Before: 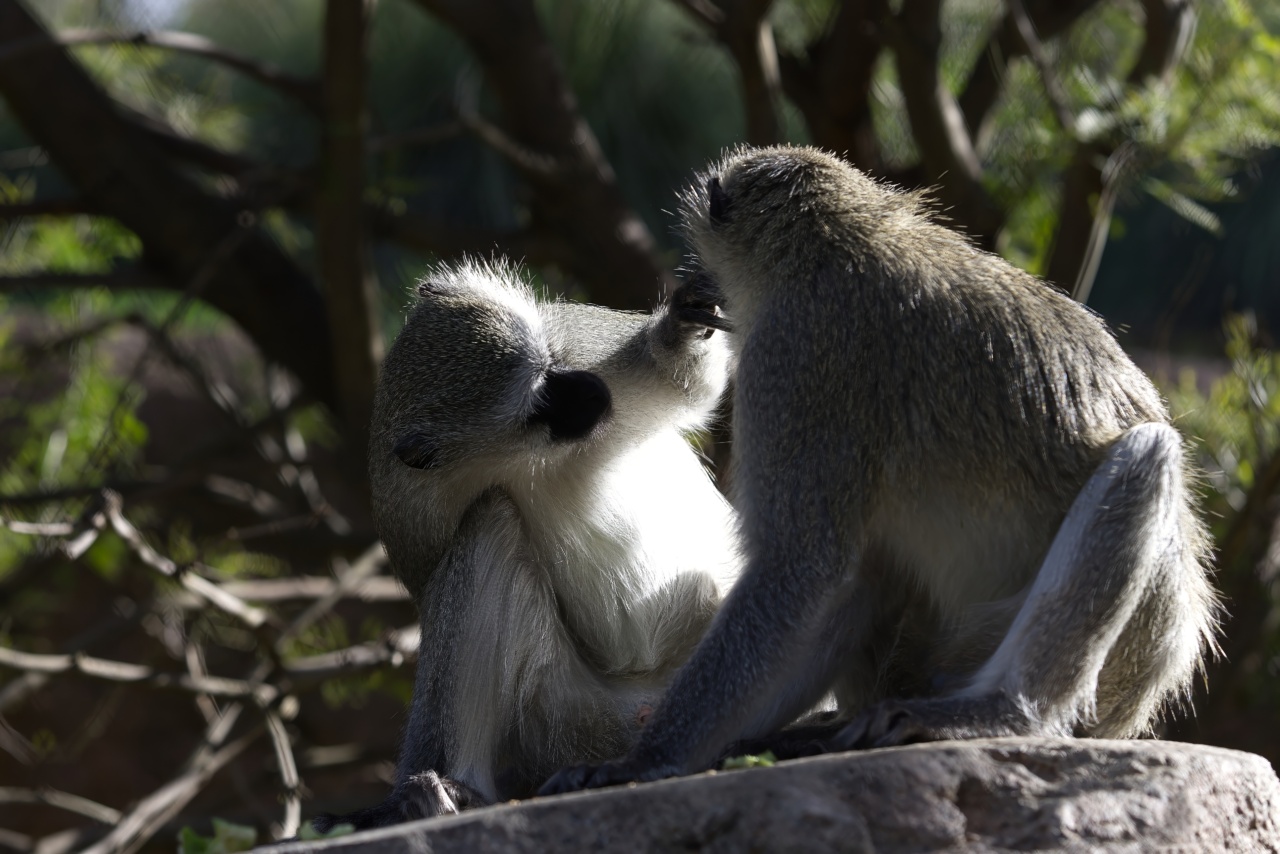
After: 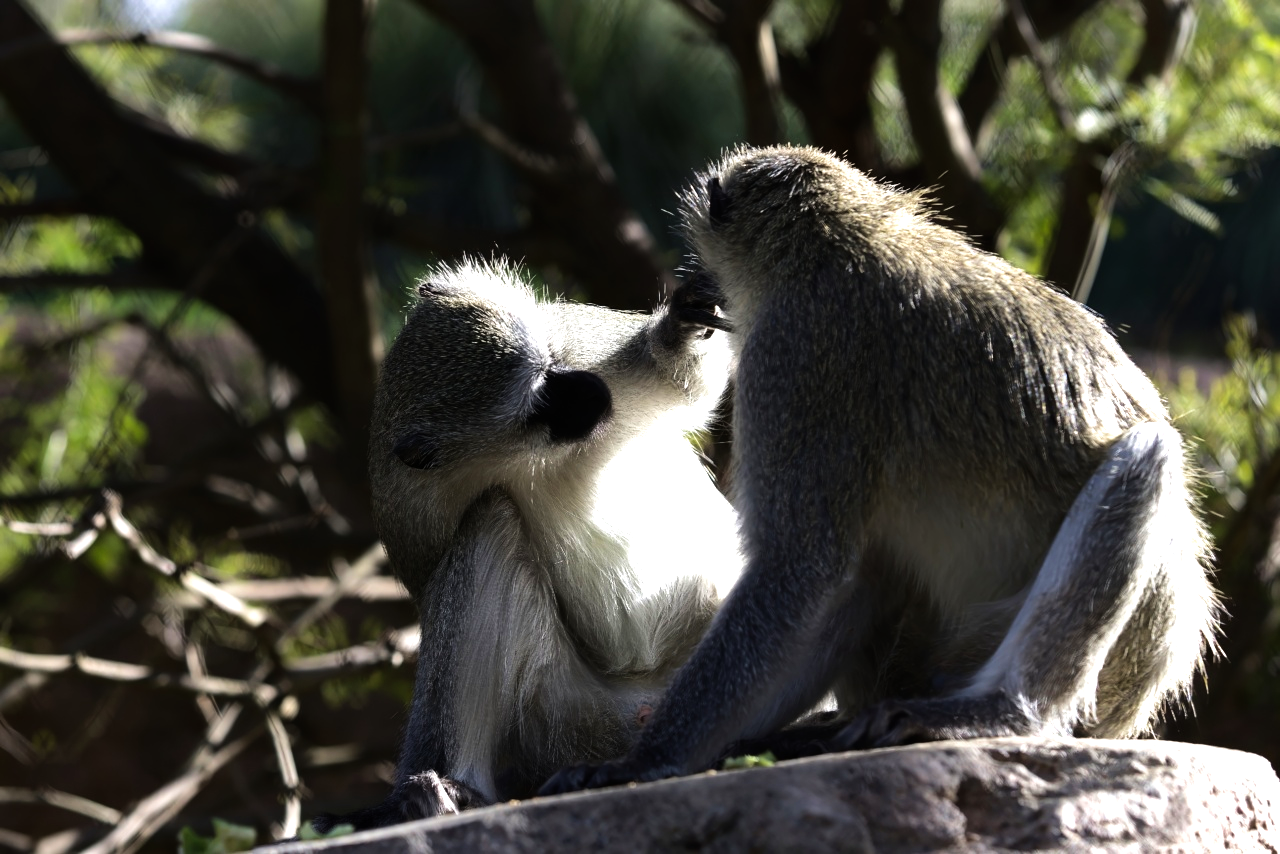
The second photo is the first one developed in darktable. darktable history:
tone equalizer: -8 EV -1.12 EV, -7 EV -1.03 EV, -6 EV -0.834 EV, -5 EV -0.558 EV, -3 EV 0.548 EV, -2 EV 0.869 EV, -1 EV 1.01 EV, +0 EV 1.06 EV, mask exposure compensation -0.5 EV
shadows and highlights: radius 126.16, shadows 30.26, highlights -30.81, low approximation 0.01, soften with gaussian
velvia: on, module defaults
